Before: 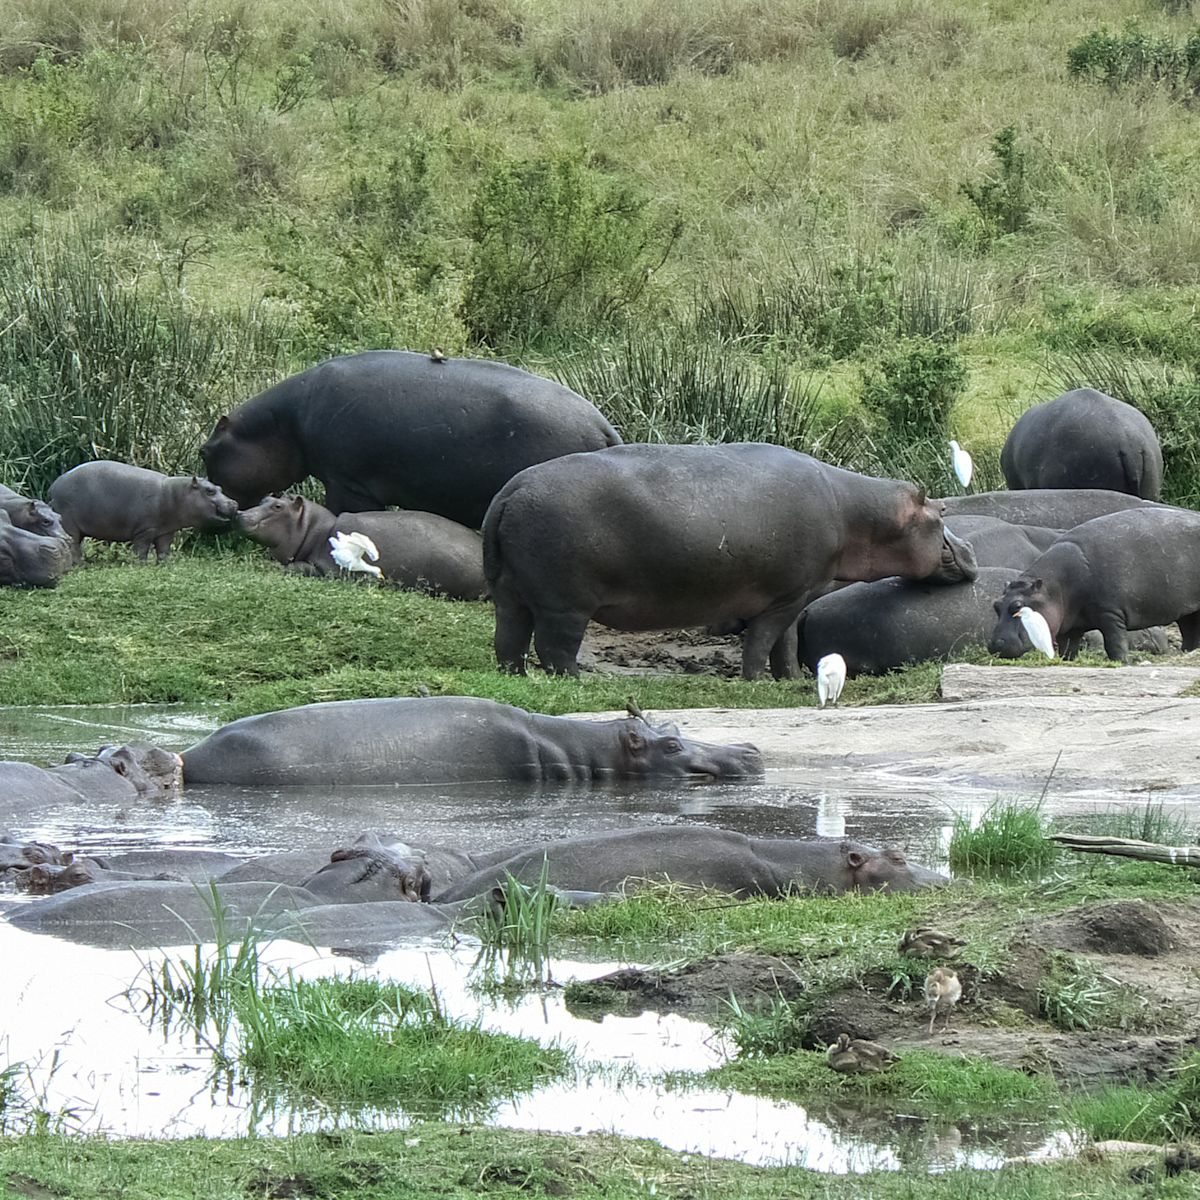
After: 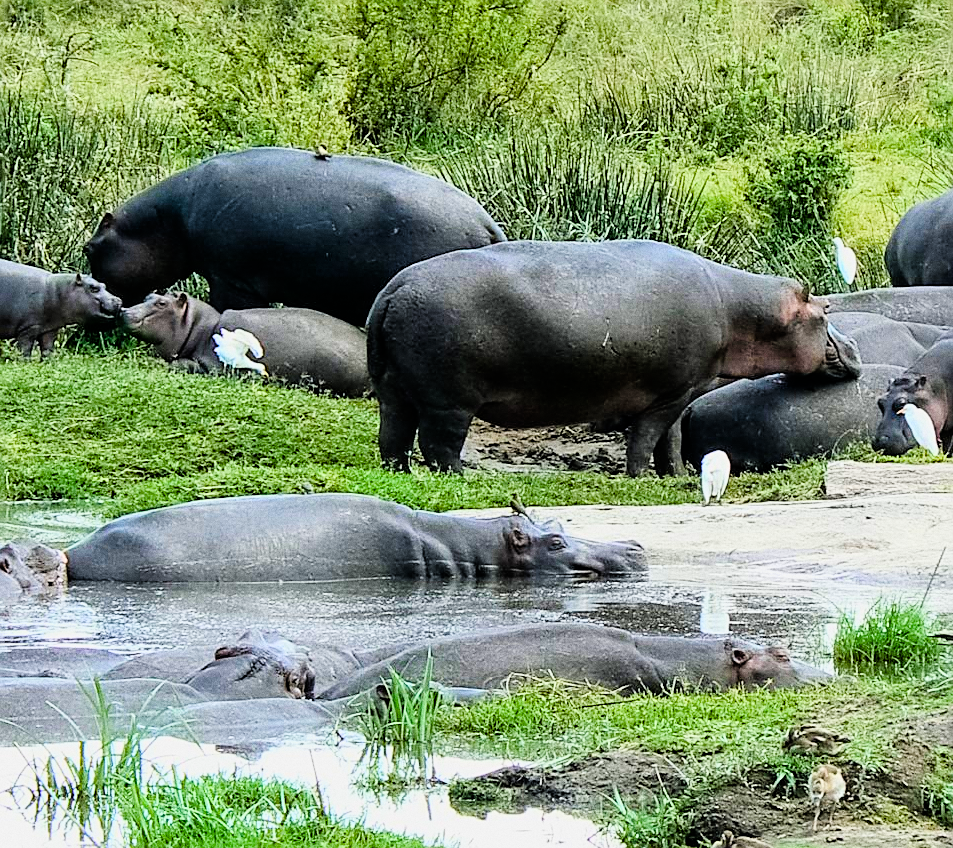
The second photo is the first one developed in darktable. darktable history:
tone equalizer: on, module defaults
sharpen: amount 0.6
crop: left 9.712%, top 16.928%, right 10.845%, bottom 12.332%
filmic rgb: threshold 3 EV, hardness 4.17, latitude 50%, contrast 1.1, preserve chrominance max RGB, color science v6 (2022), contrast in shadows safe, contrast in highlights safe, enable highlight reconstruction true
exposure: black level correction 0.001, compensate highlight preservation false
grain: coarseness 0.09 ISO
tone curve: curves: ch0 [(0, 0) (0.004, 0.001) (0.133, 0.132) (0.325, 0.395) (0.455, 0.565) (0.832, 0.925) (1, 1)], color space Lab, linked channels, preserve colors none
color balance rgb: perceptual saturation grading › global saturation 20%, perceptual saturation grading › highlights -25%, perceptual saturation grading › shadows 50.52%, global vibrance 40.24%
